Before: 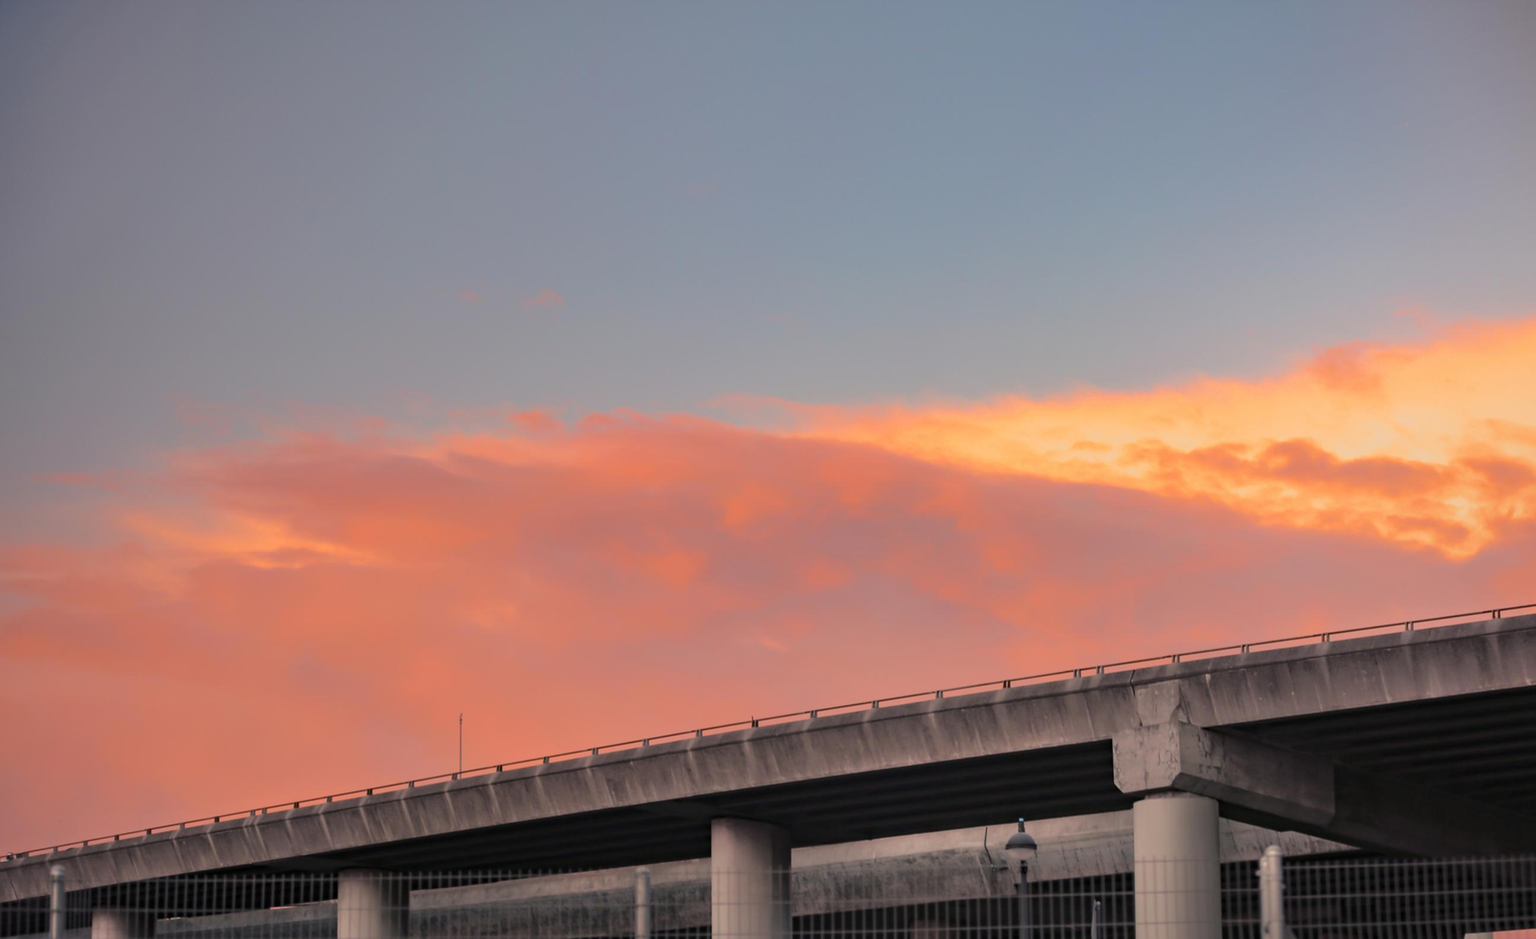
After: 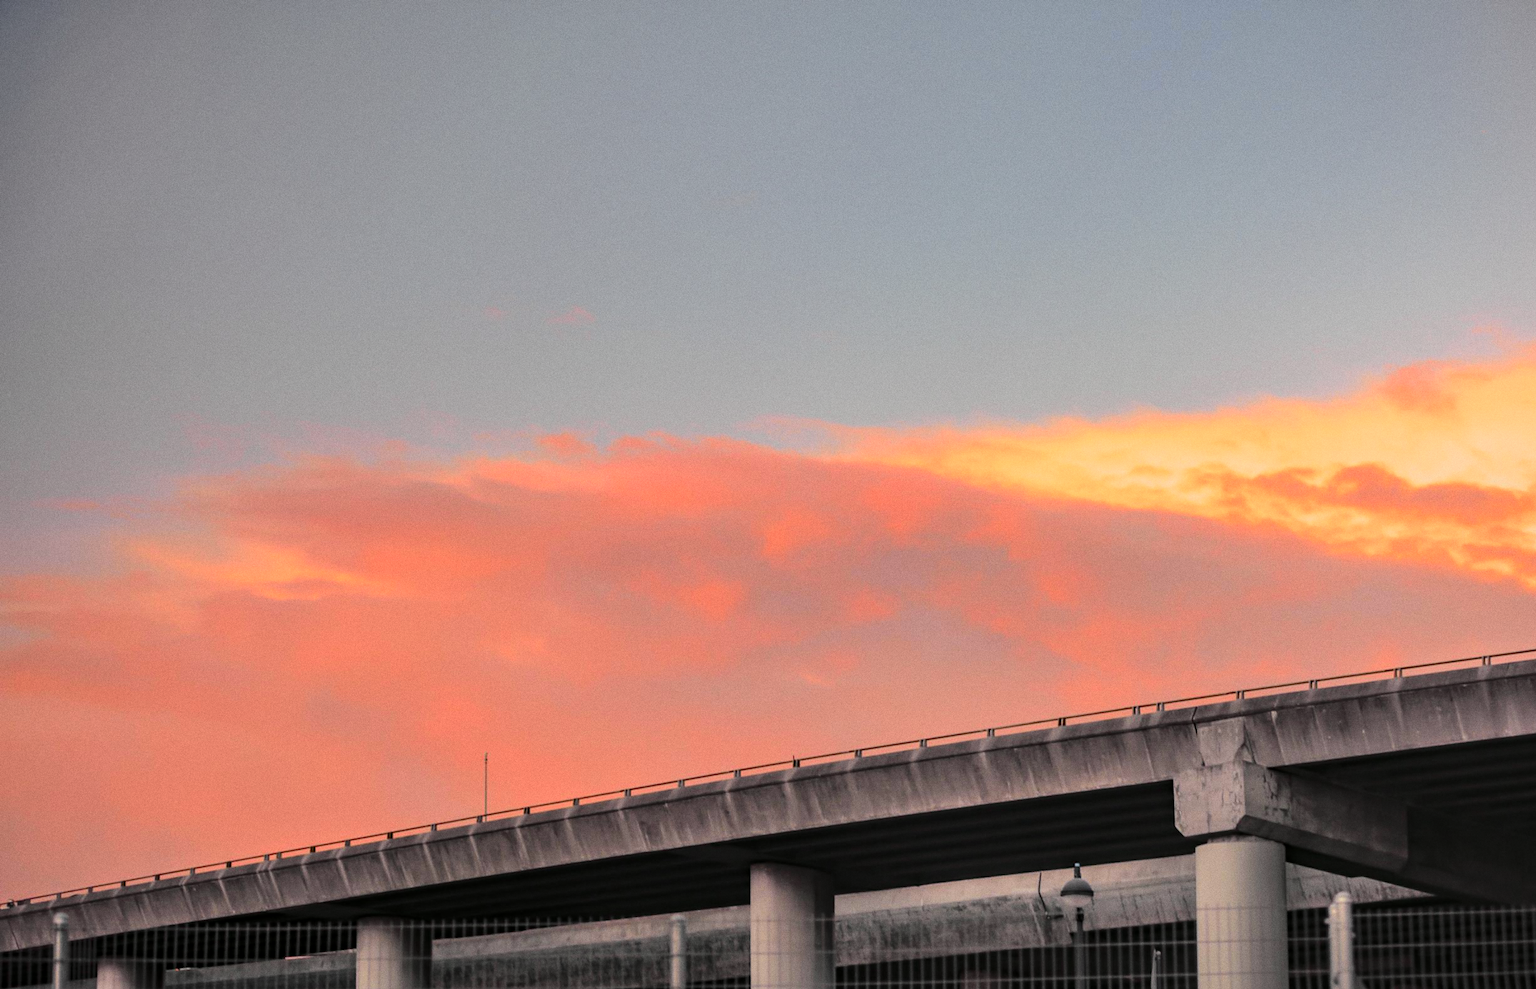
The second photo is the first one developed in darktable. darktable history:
grain: coarseness 0.09 ISO
local contrast: detail 117%
tone curve: curves: ch0 [(0, 0) (0.037, 0.025) (0.131, 0.093) (0.275, 0.256) (0.476, 0.517) (0.607, 0.667) (0.691, 0.745) (0.789, 0.836) (0.911, 0.925) (0.997, 0.995)]; ch1 [(0, 0) (0.301, 0.3) (0.444, 0.45) (0.493, 0.495) (0.507, 0.503) (0.534, 0.533) (0.582, 0.58) (0.658, 0.693) (0.746, 0.77) (1, 1)]; ch2 [(0, 0) (0.246, 0.233) (0.36, 0.352) (0.415, 0.418) (0.476, 0.492) (0.502, 0.504) (0.525, 0.518) (0.539, 0.544) (0.586, 0.602) (0.634, 0.651) (0.706, 0.727) (0.853, 0.852) (1, 0.951)], color space Lab, independent channels, preserve colors none
crop and rotate: right 5.167%
